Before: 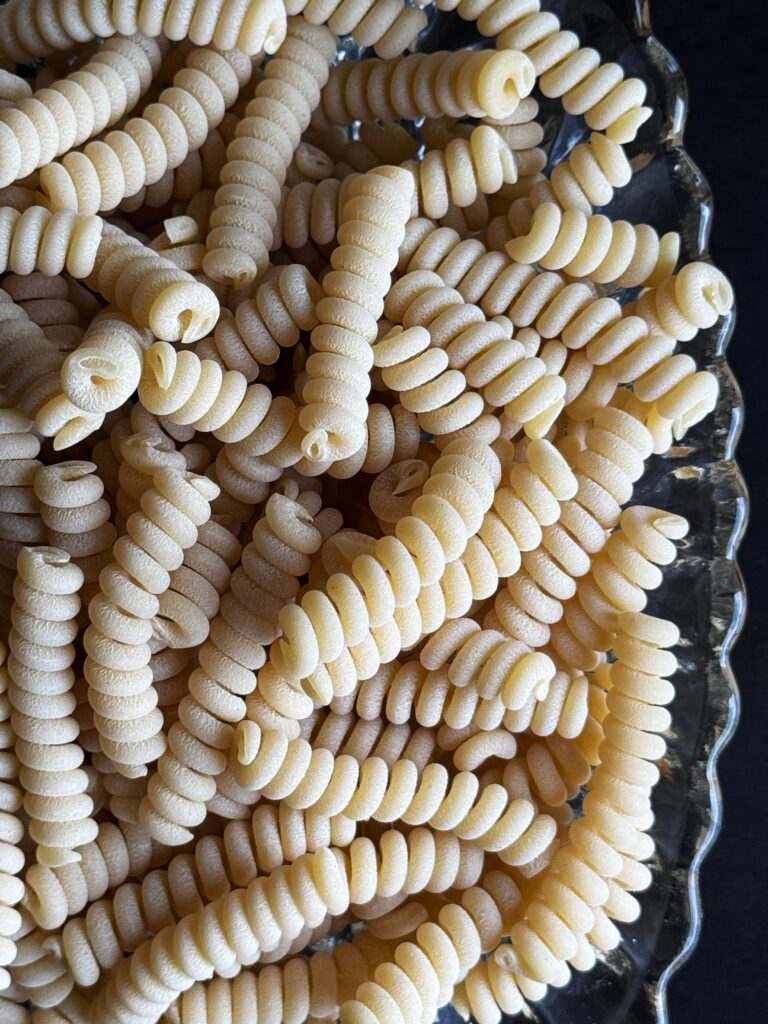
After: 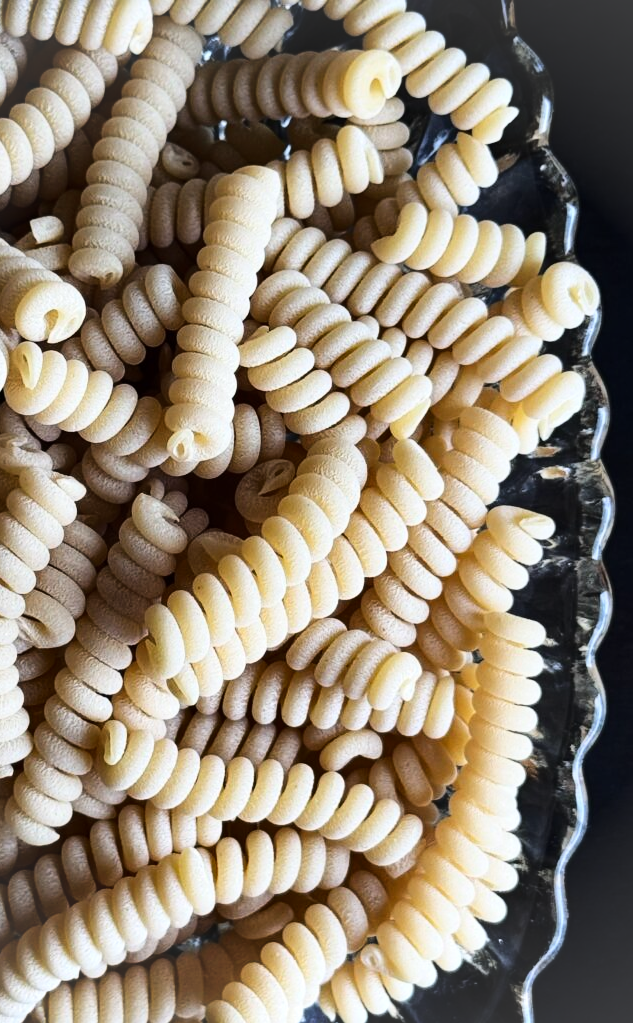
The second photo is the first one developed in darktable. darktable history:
contrast brightness saturation: saturation -0.057
vignetting: brightness 0.054, saturation 0
crop: left 17.509%, bottom 0.02%
shadows and highlights: shadows 24.15, highlights -79.86, soften with gaussian
base curve: curves: ch0 [(0, 0) (0.036, 0.025) (0.121, 0.166) (0.206, 0.329) (0.605, 0.79) (1, 1)]
